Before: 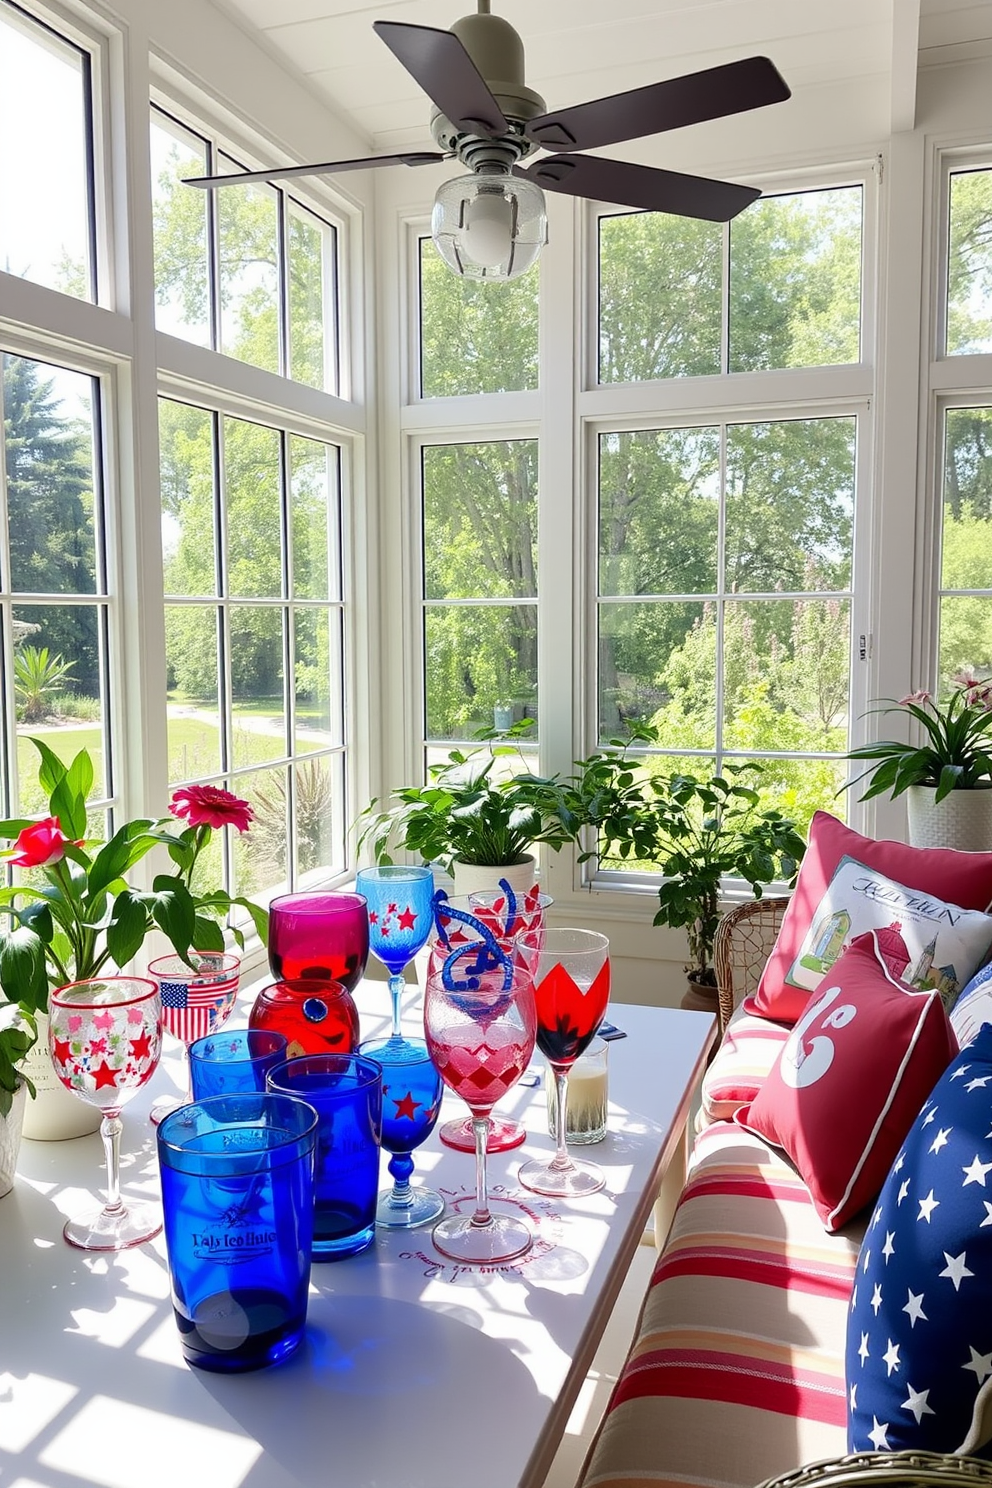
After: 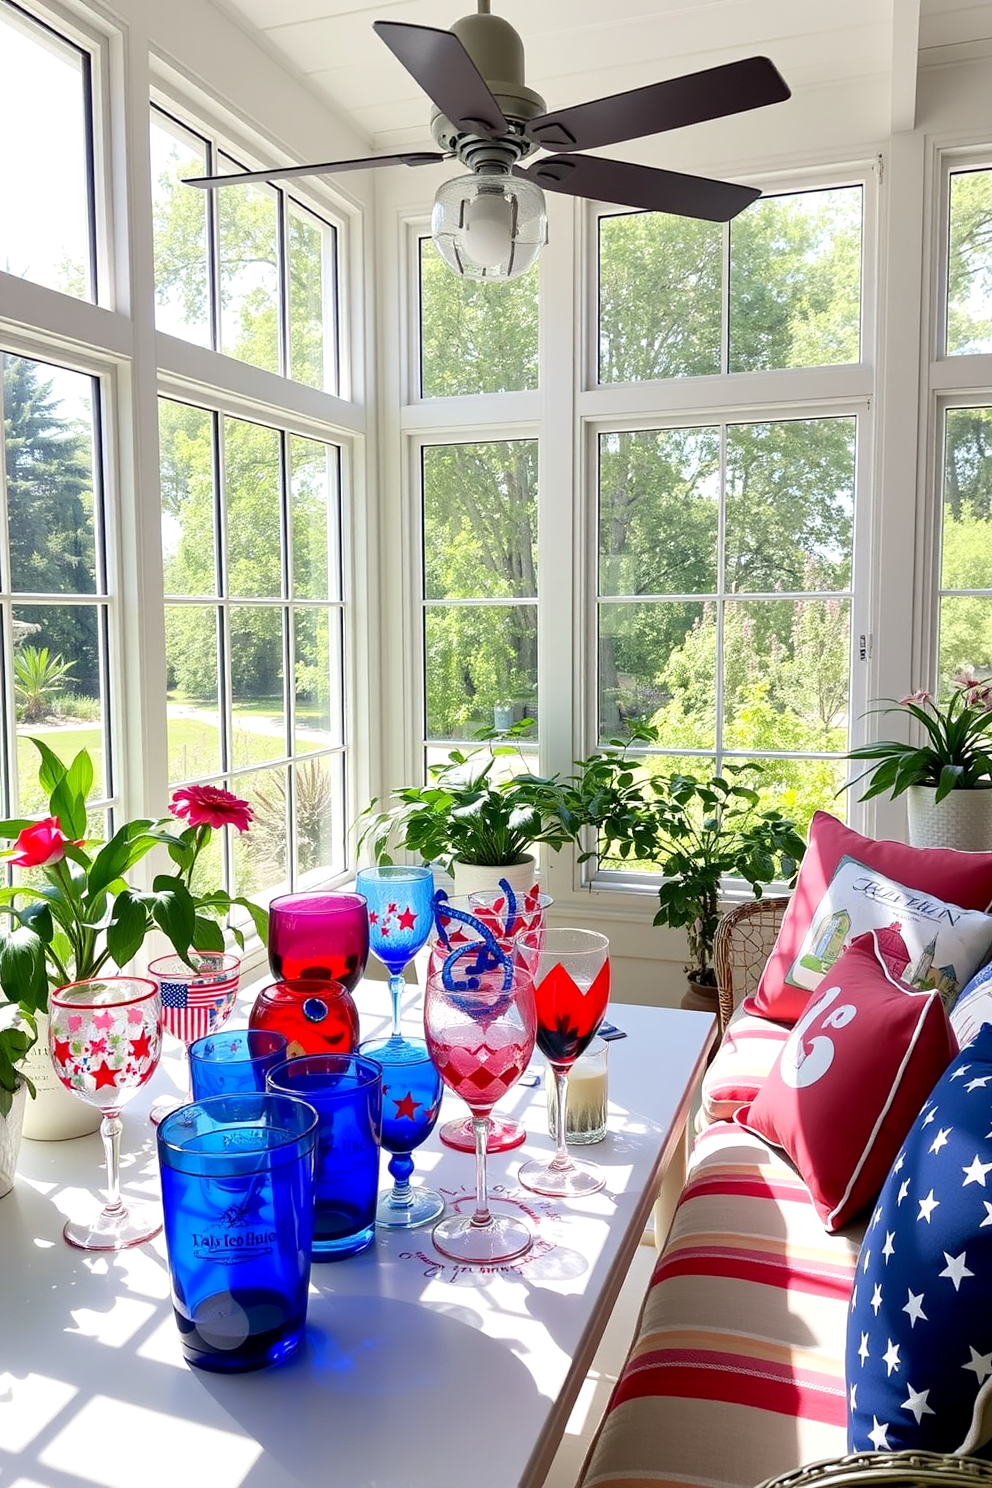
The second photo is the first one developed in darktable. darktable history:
exposure: black level correction 0.002, exposure 0.146 EV, compensate exposure bias true, compensate highlight preservation false
